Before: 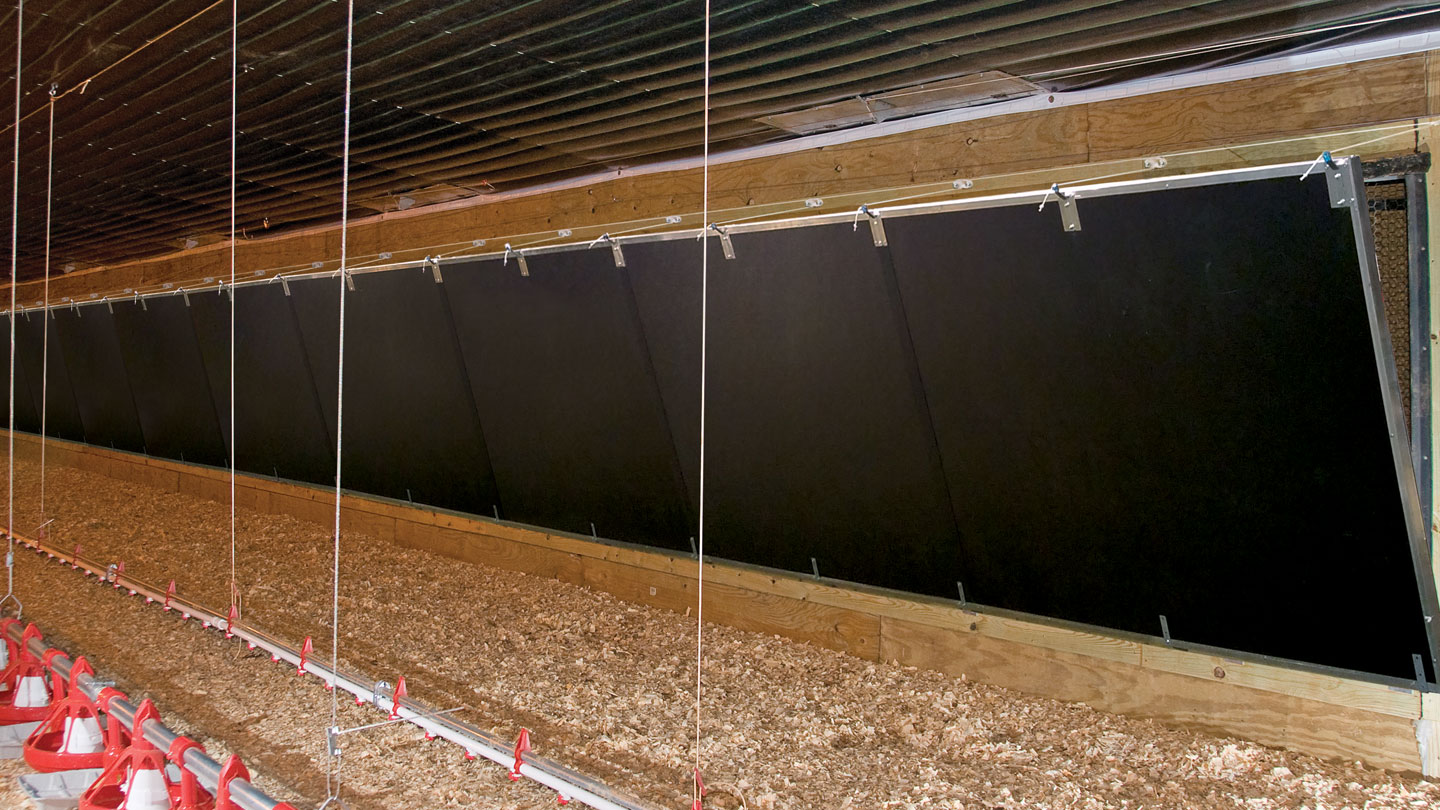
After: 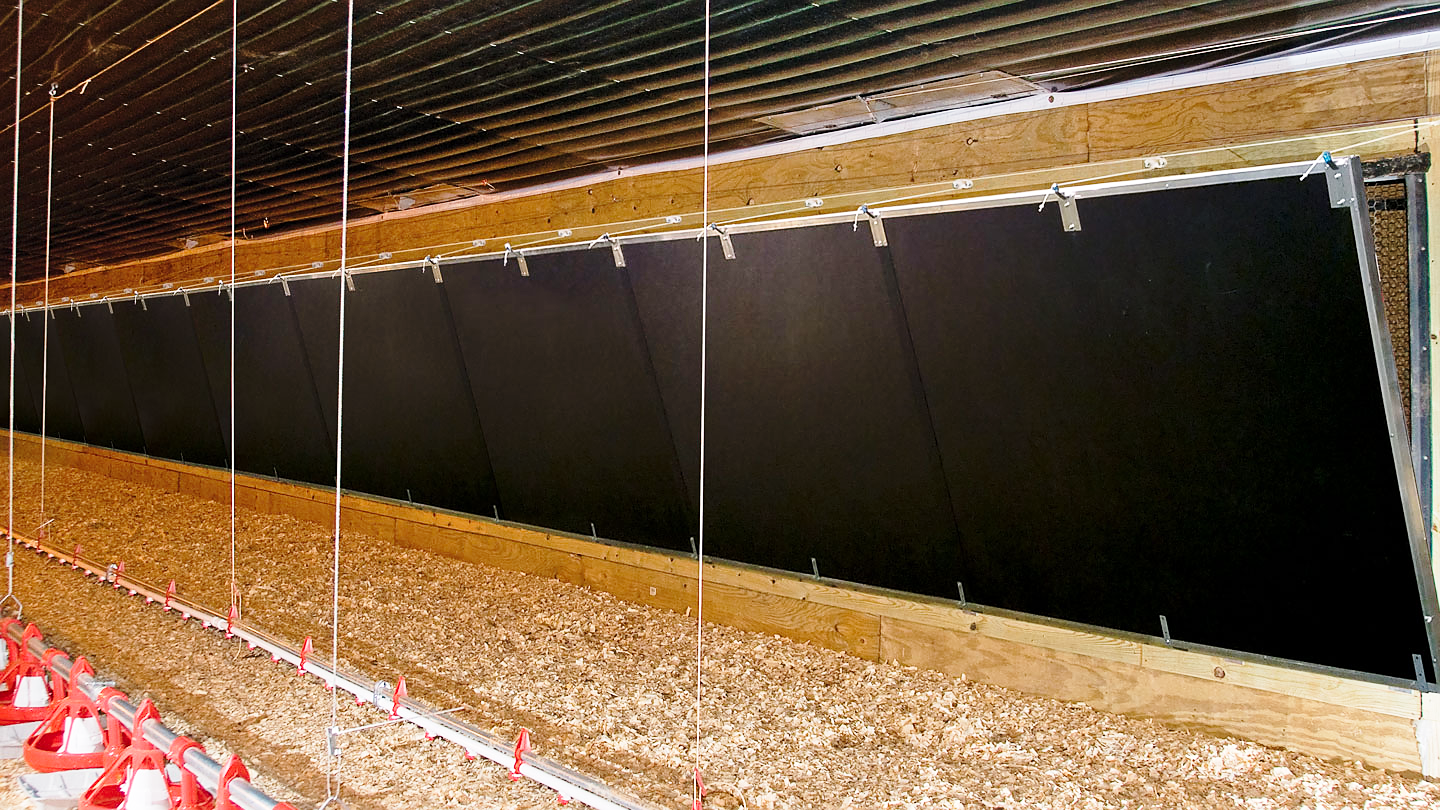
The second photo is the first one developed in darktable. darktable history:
sharpen: radius 0.969, amount 0.604
base curve: curves: ch0 [(0, 0) (0.028, 0.03) (0.121, 0.232) (0.46, 0.748) (0.859, 0.968) (1, 1)], preserve colors none
